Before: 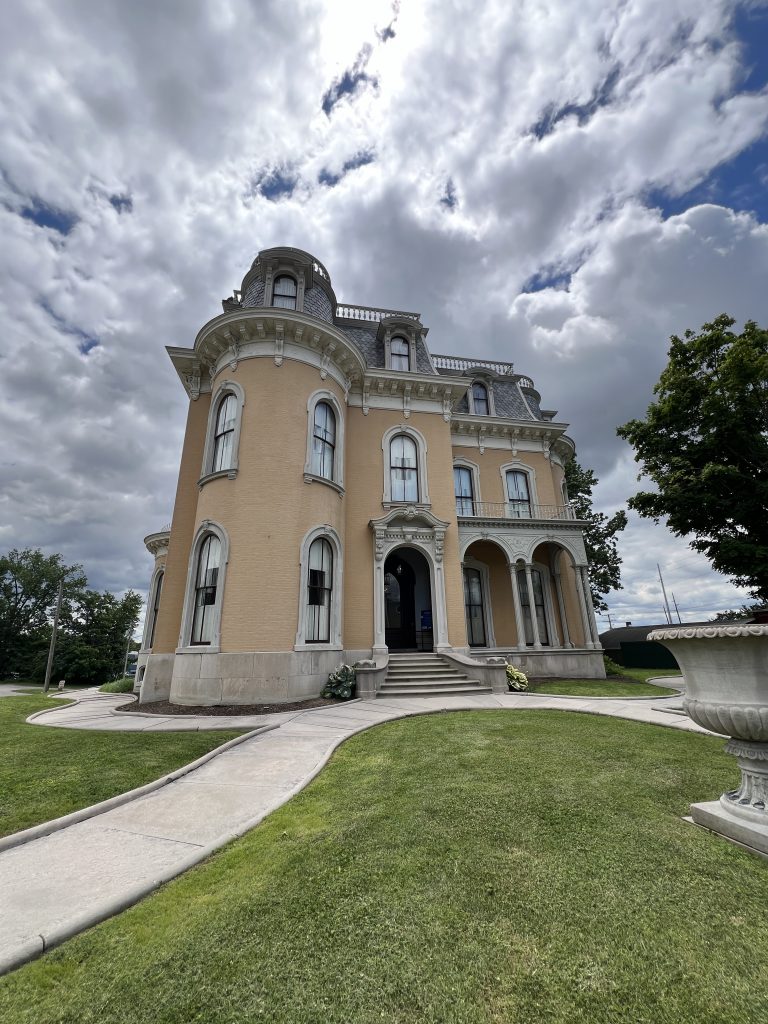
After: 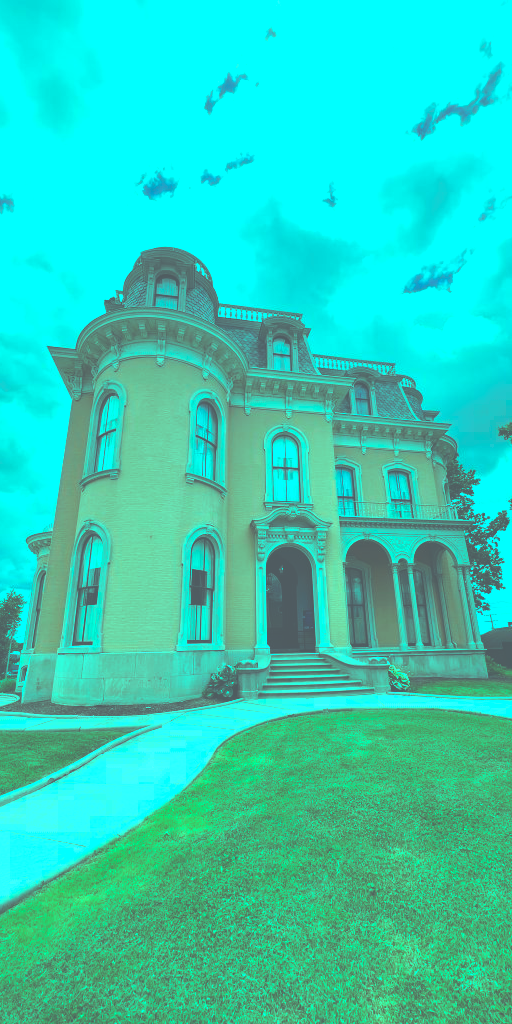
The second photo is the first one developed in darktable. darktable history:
color balance rgb: shadows lift › luminance 0.49%, shadows lift › chroma 6.83%, shadows lift › hue 300.29°, power › hue 208.98°, highlights gain › luminance 20.24%, highlights gain › chroma 13.17%, highlights gain › hue 173.85°, perceptual saturation grading › global saturation 18.05%
crop and rotate: left 15.446%, right 17.836%
exposure: black level correction -0.071, exposure 0.5 EV, compensate highlight preservation false
